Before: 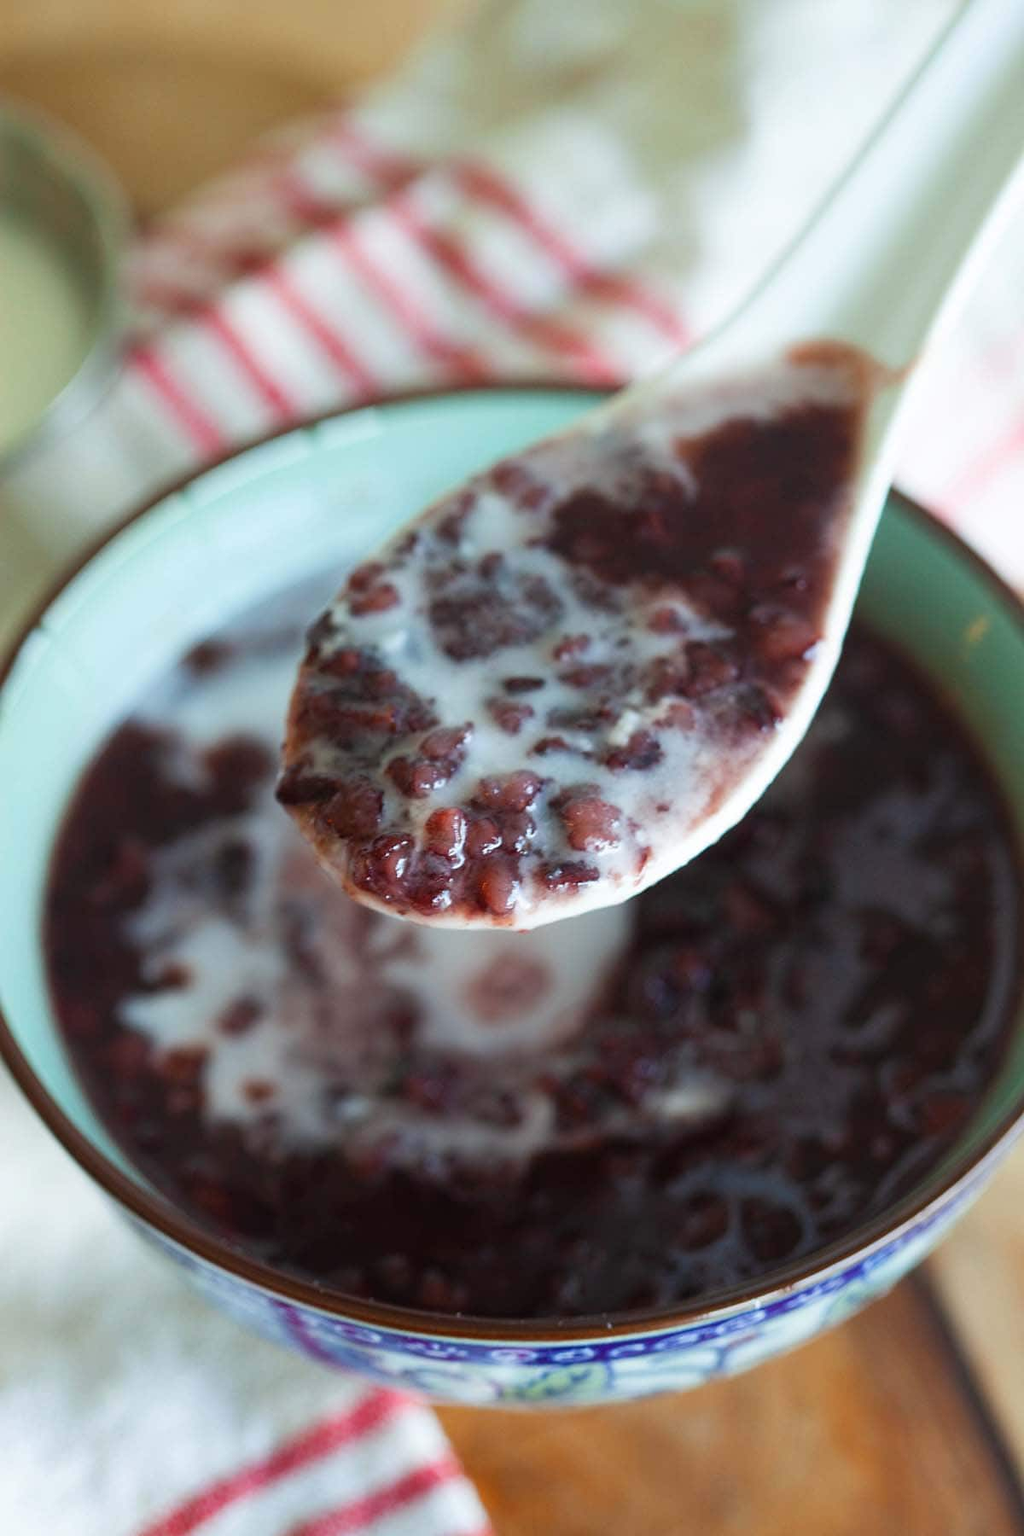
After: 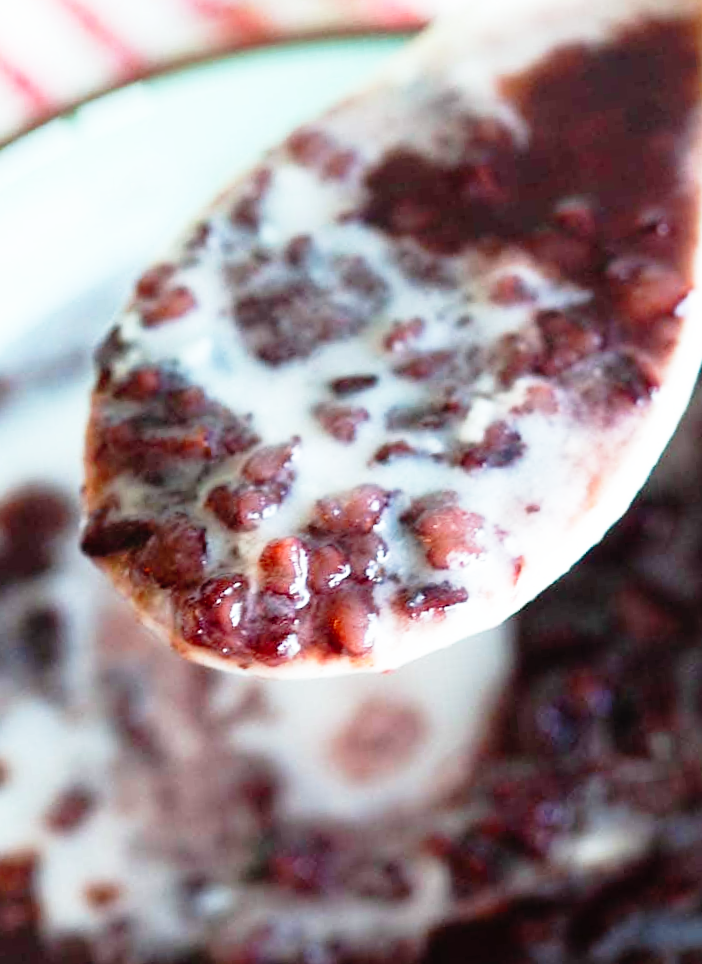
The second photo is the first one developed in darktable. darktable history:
base curve: curves: ch0 [(0, 0) (0.012, 0.01) (0.073, 0.168) (0.31, 0.711) (0.645, 0.957) (1, 1)], preserve colors none
crop: left 25%, top 25%, right 25%, bottom 25%
rotate and perspective: rotation -6.83°, automatic cropping off
